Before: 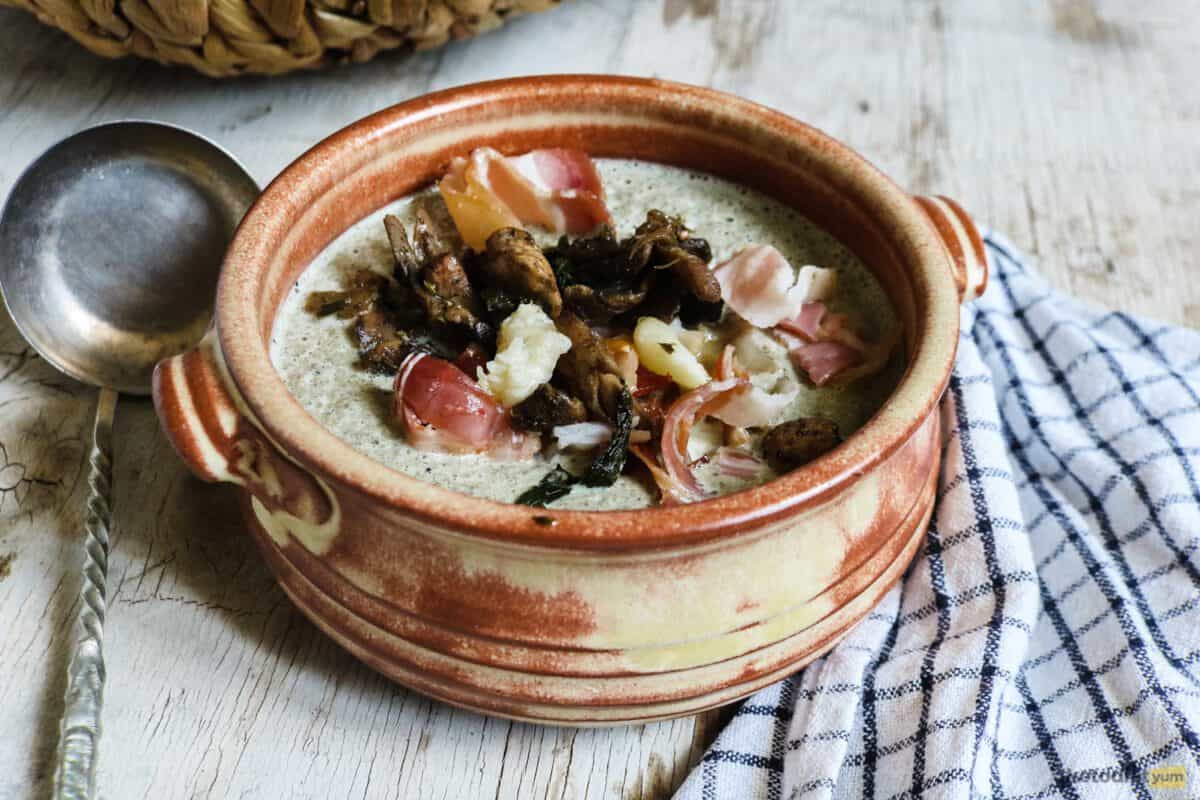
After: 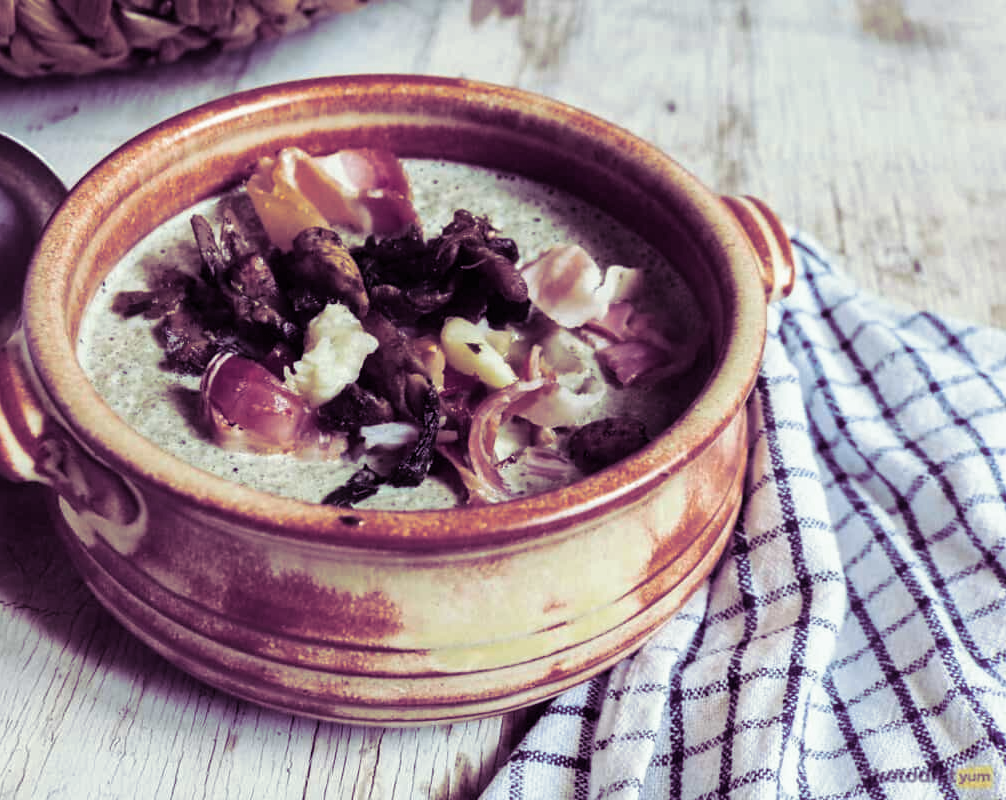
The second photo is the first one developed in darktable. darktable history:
split-toning: shadows › hue 277.2°, shadows › saturation 0.74
crop: left 16.145%
